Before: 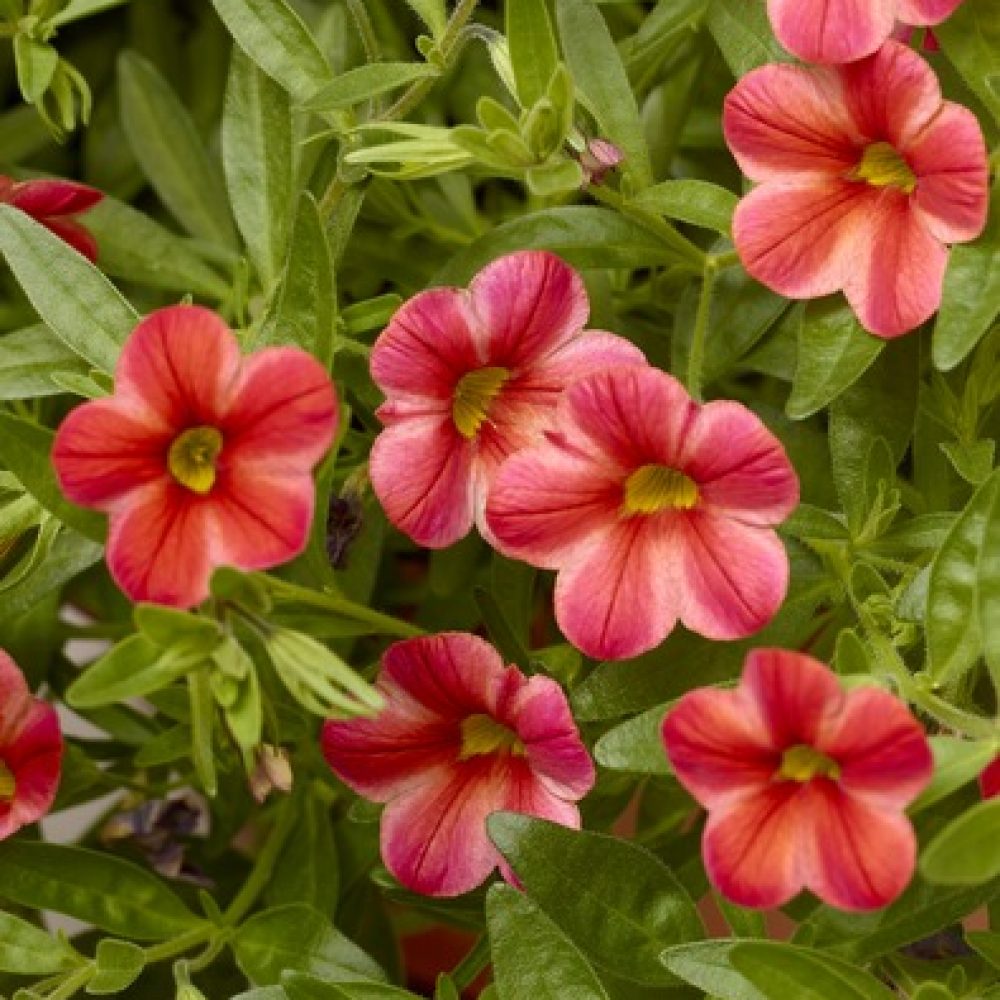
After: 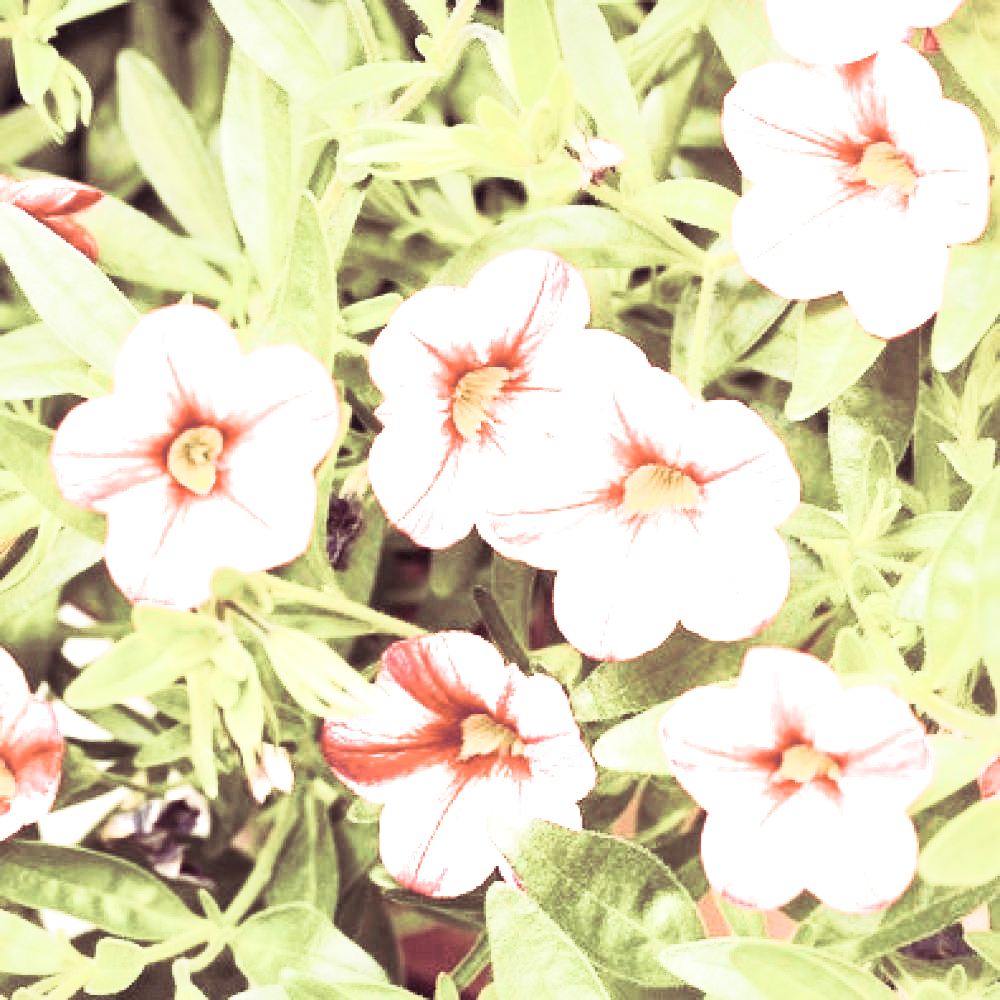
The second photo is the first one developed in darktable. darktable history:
contrast brightness saturation: contrast 0.57, brightness 0.57, saturation -0.34
local contrast: mode bilateral grid, contrast 20, coarseness 50, detail 179%, midtone range 0.2
split-toning: shadows › hue 316.8°, shadows › saturation 0.47, highlights › hue 201.6°, highlights › saturation 0, balance -41.97, compress 28.01%
exposure: exposure 2 EV, compensate exposure bias true, compensate highlight preservation false
